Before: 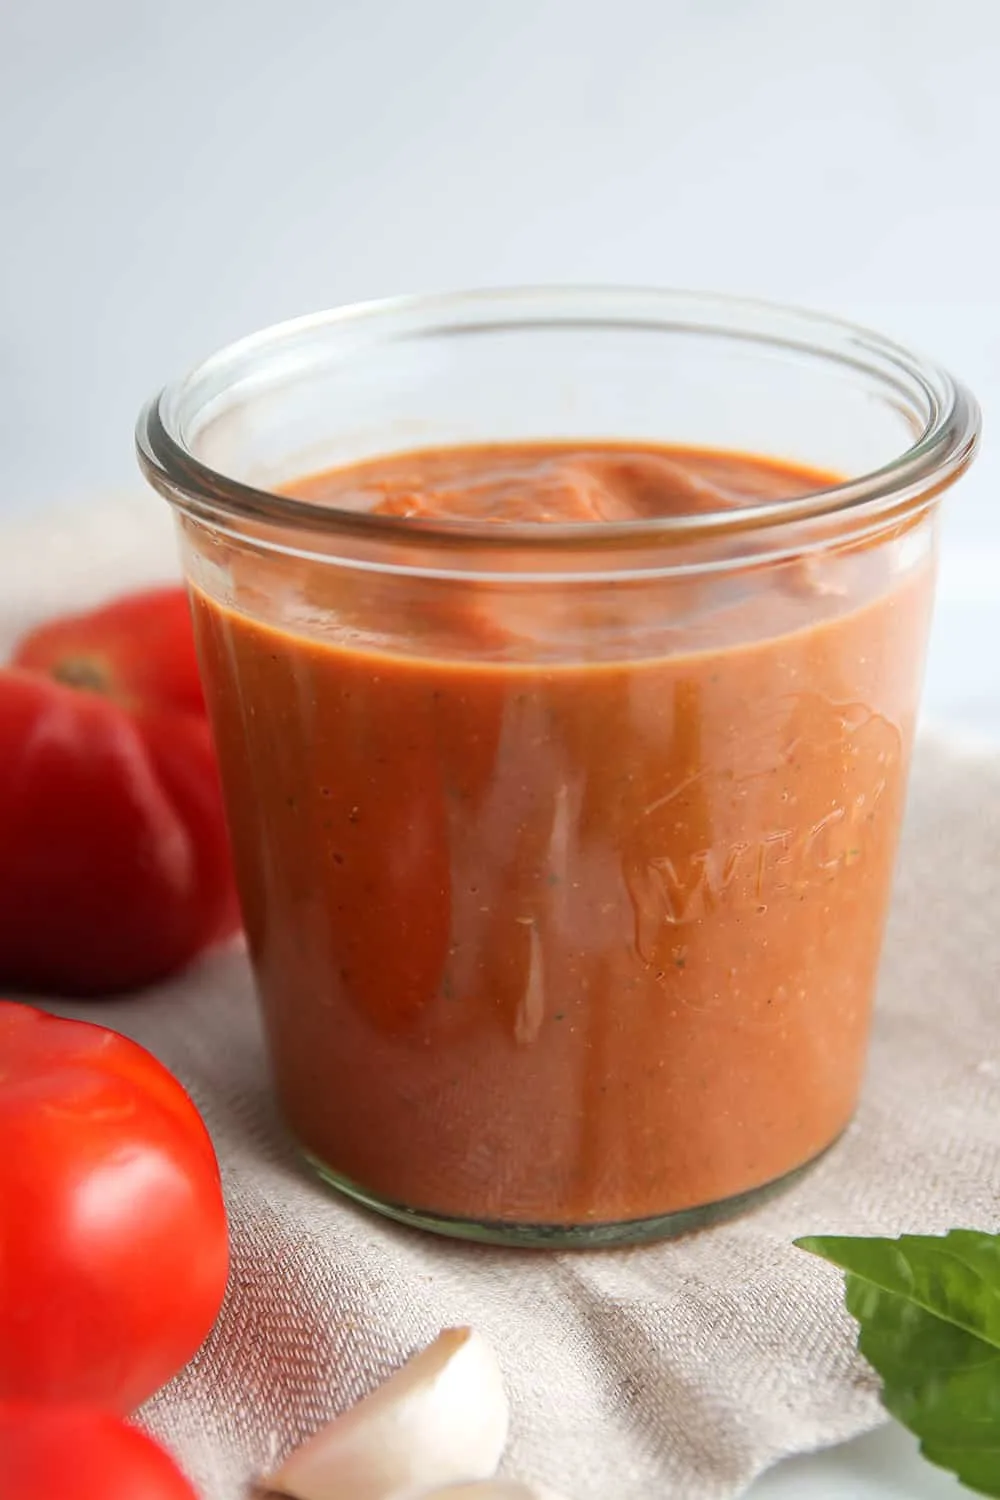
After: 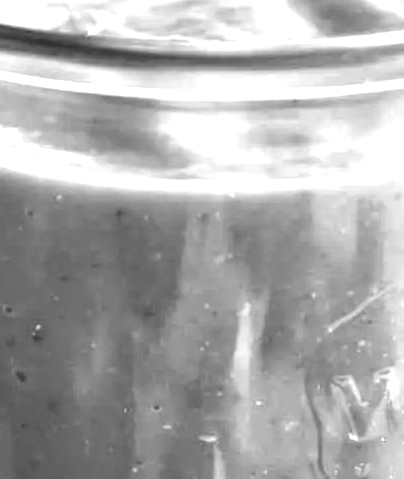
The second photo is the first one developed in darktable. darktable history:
local contrast: mode bilateral grid, contrast 20, coarseness 50, detail 132%, midtone range 0.2
exposure: black level correction -0.002, exposure 1.35 EV, compensate highlight preservation false
crop: left 31.751%, top 32.172%, right 27.8%, bottom 35.83%
monochrome: size 3.1
contrast equalizer: octaves 7, y [[0.627 ×6], [0.563 ×6], [0 ×6], [0 ×6], [0 ×6]]
tone equalizer: -8 EV -0.55 EV
